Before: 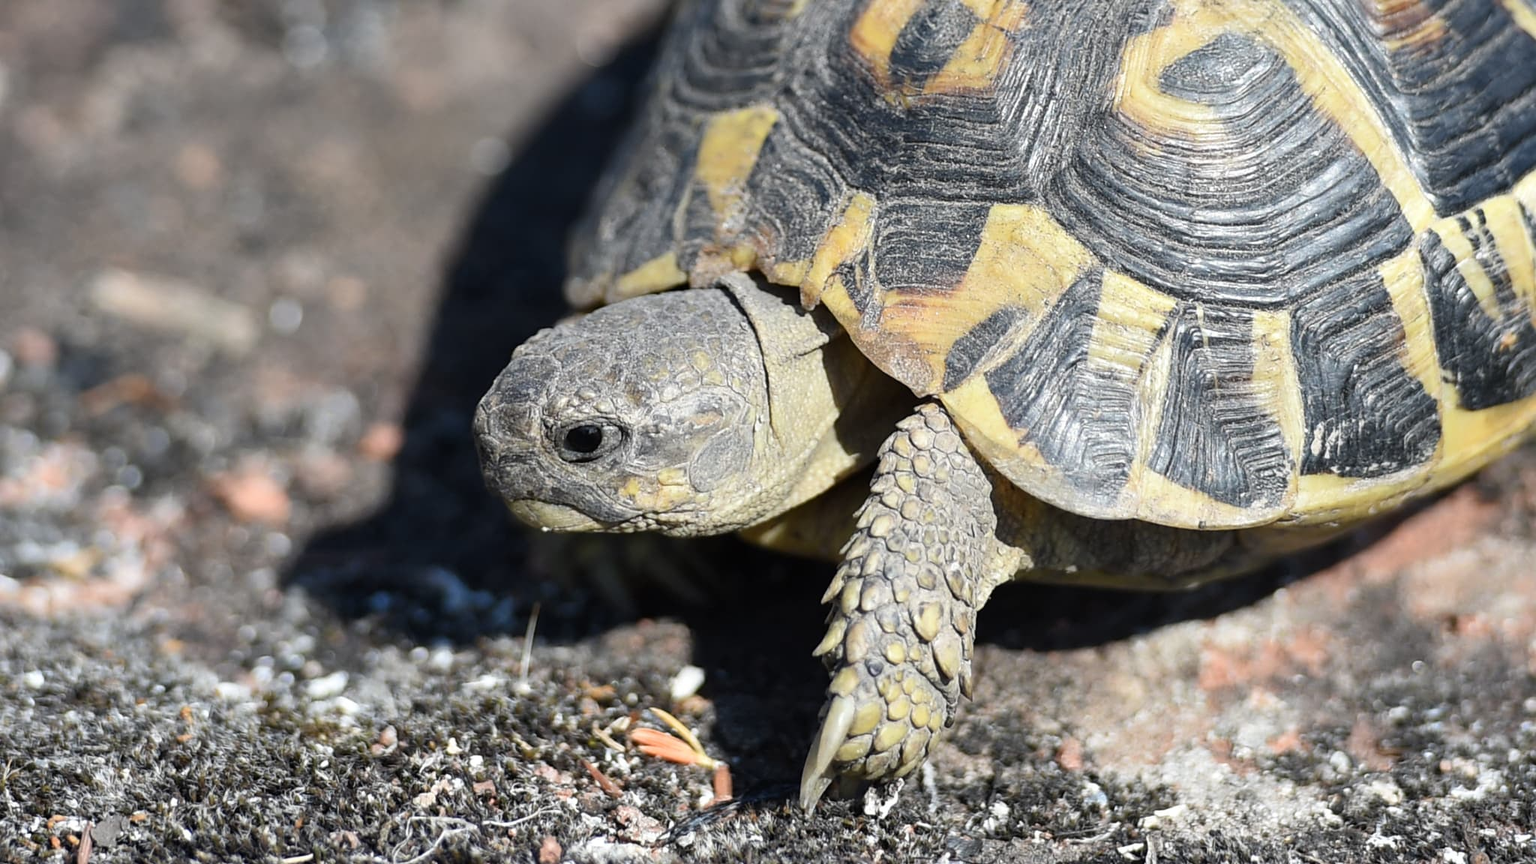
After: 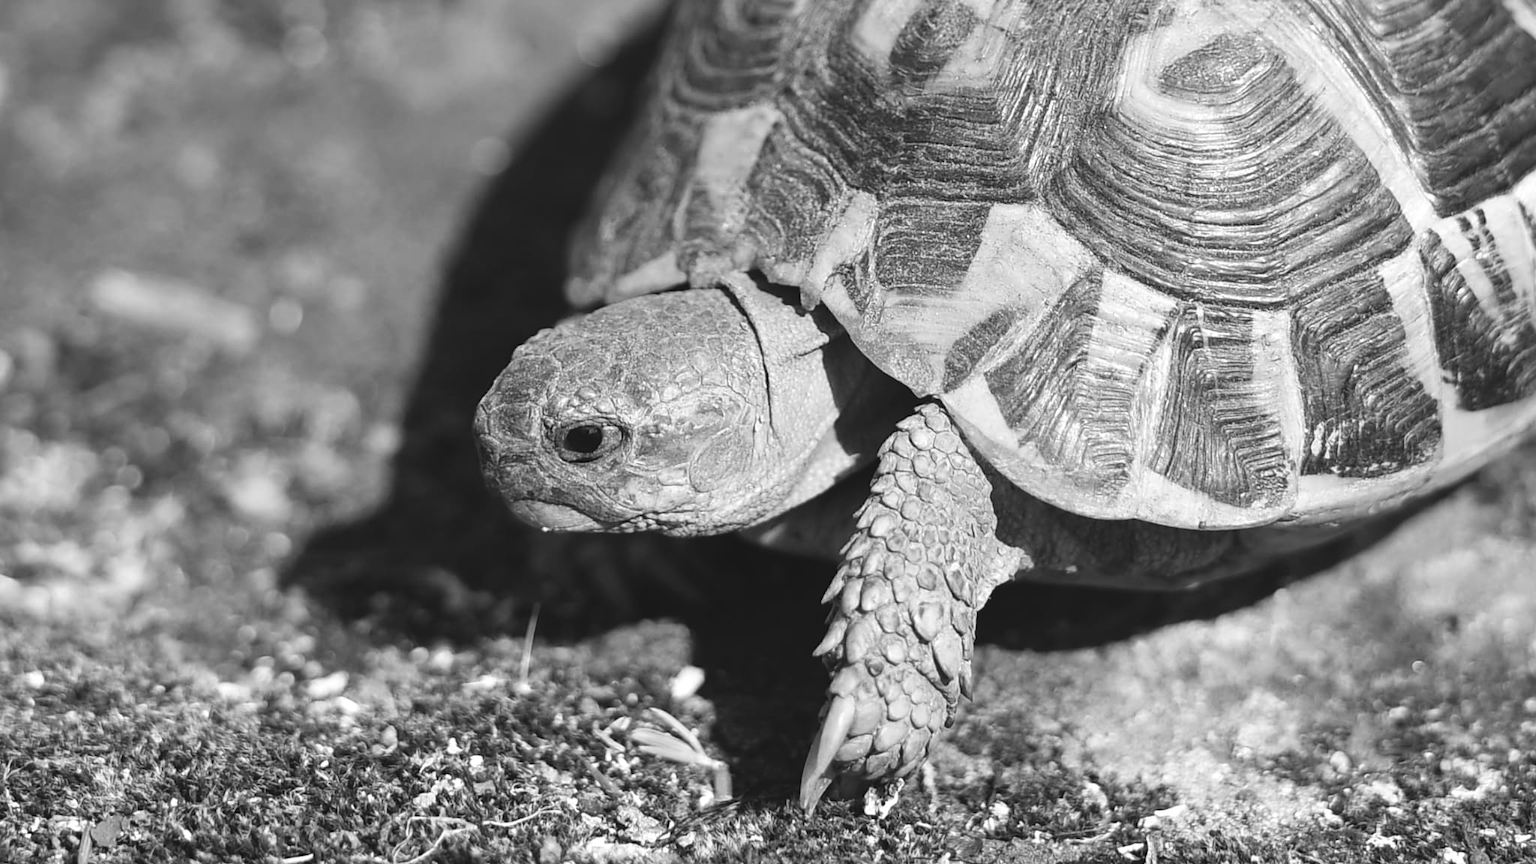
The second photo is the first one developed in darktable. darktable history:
monochrome: a 16.06, b 15.48, size 1
exposure: black level correction -0.008, exposure 0.067 EV, compensate highlight preservation false
